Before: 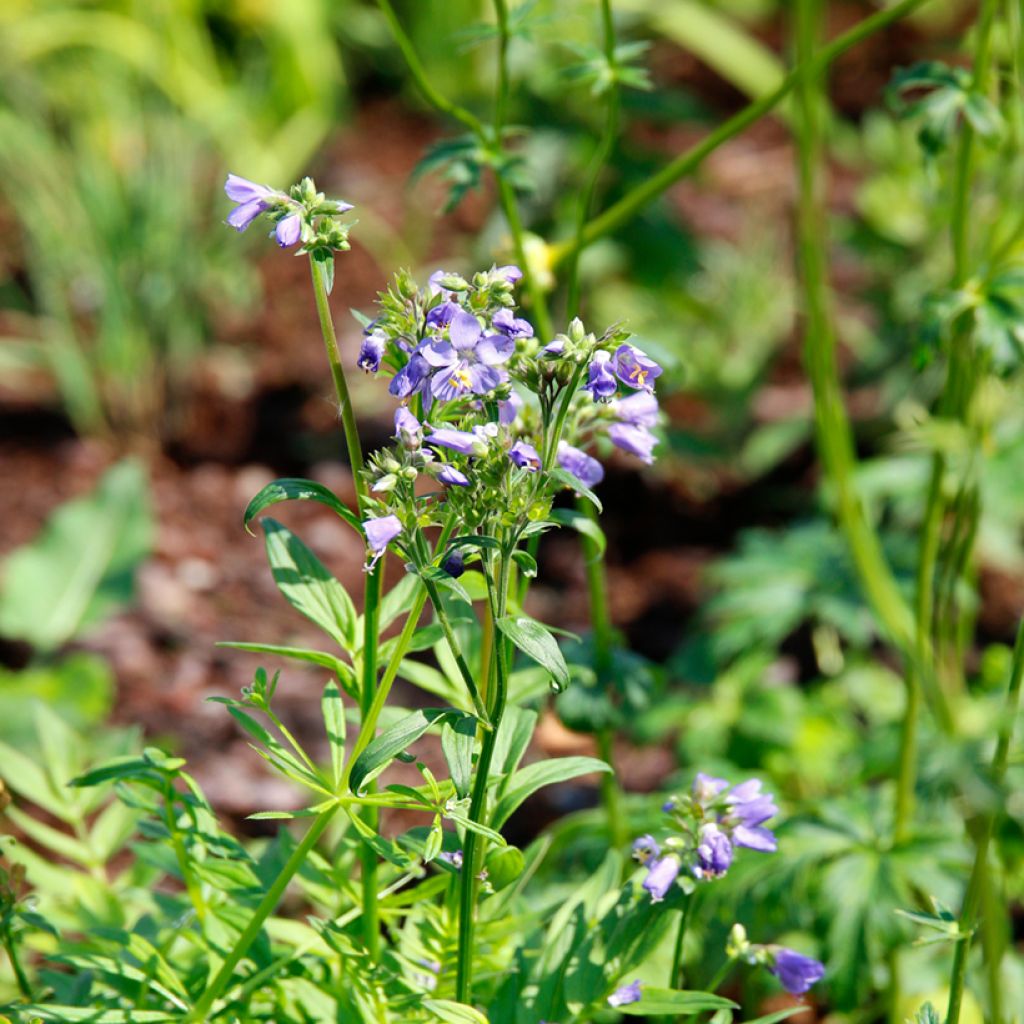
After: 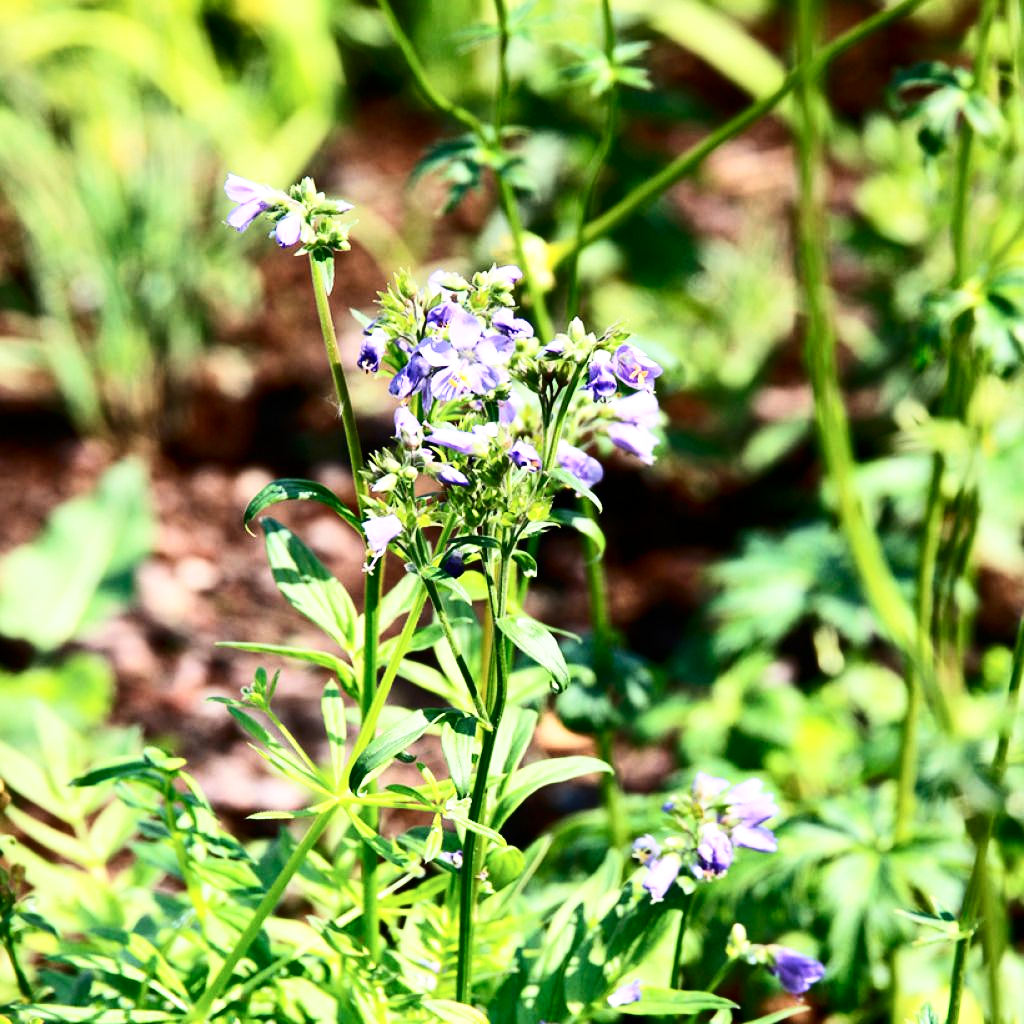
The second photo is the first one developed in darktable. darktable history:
base curve: curves: ch0 [(0, 0) (0.666, 0.806) (1, 1)], preserve colors none
tone equalizer: -8 EV -0.379 EV, -7 EV -0.359 EV, -6 EV -0.342 EV, -5 EV -0.257 EV, -3 EV 0.221 EV, -2 EV 0.363 EV, -1 EV 0.395 EV, +0 EV 0.44 EV, edges refinement/feathering 500, mask exposure compensation -1.57 EV, preserve details no
contrast brightness saturation: contrast 0.291
